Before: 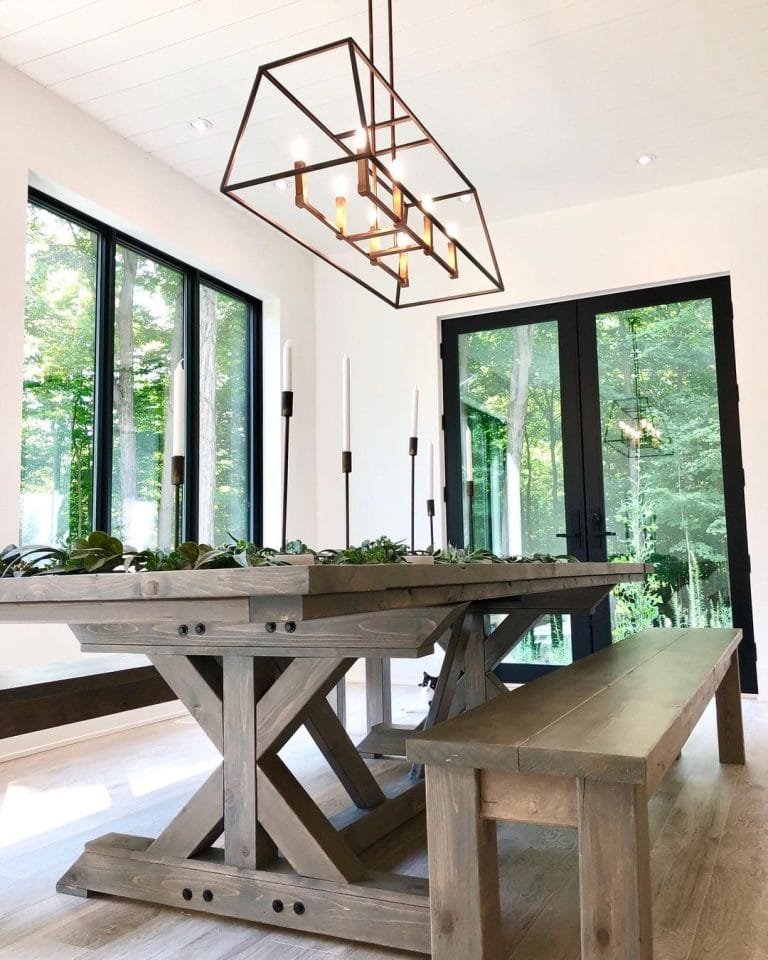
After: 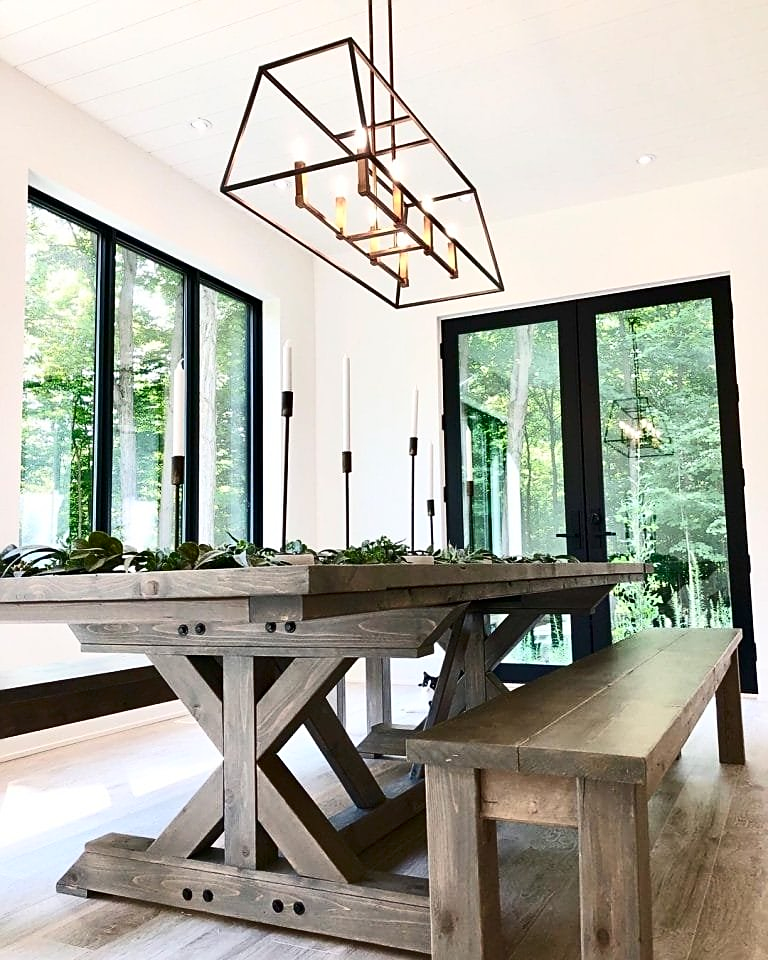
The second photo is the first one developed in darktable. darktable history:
sharpen: on, module defaults
contrast brightness saturation: contrast 0.22
